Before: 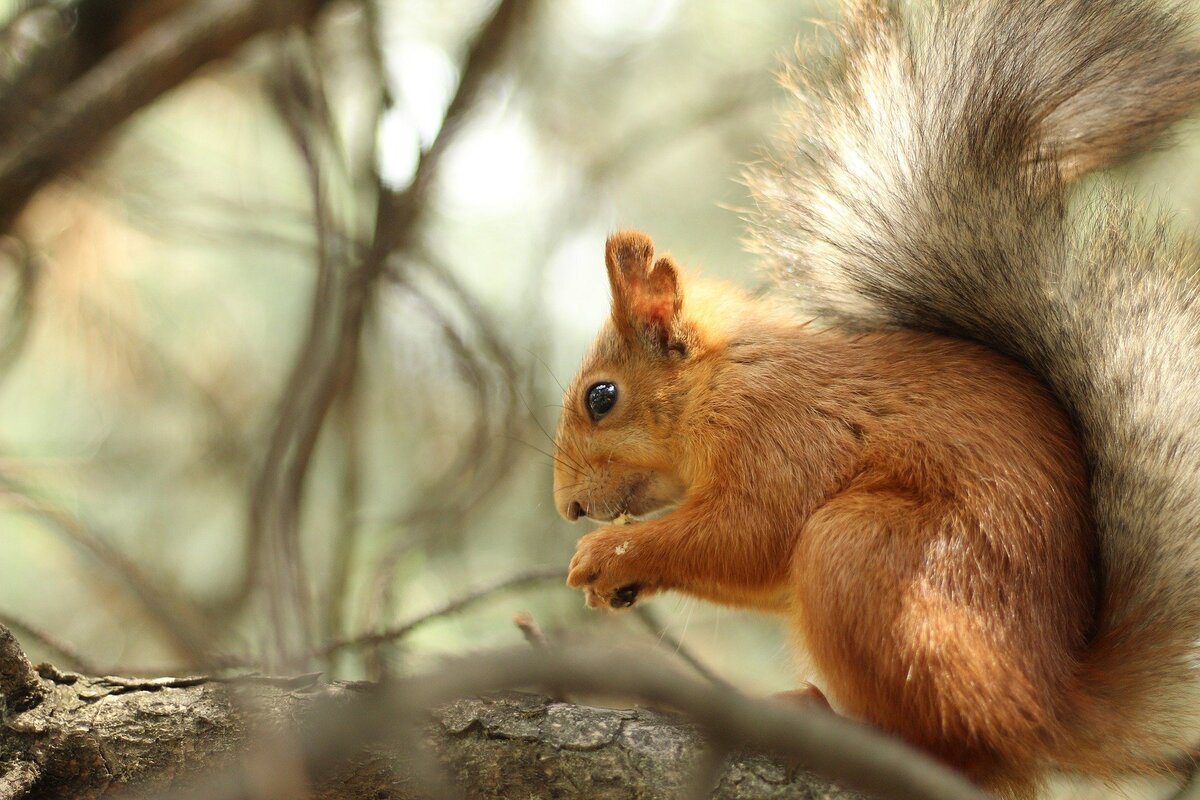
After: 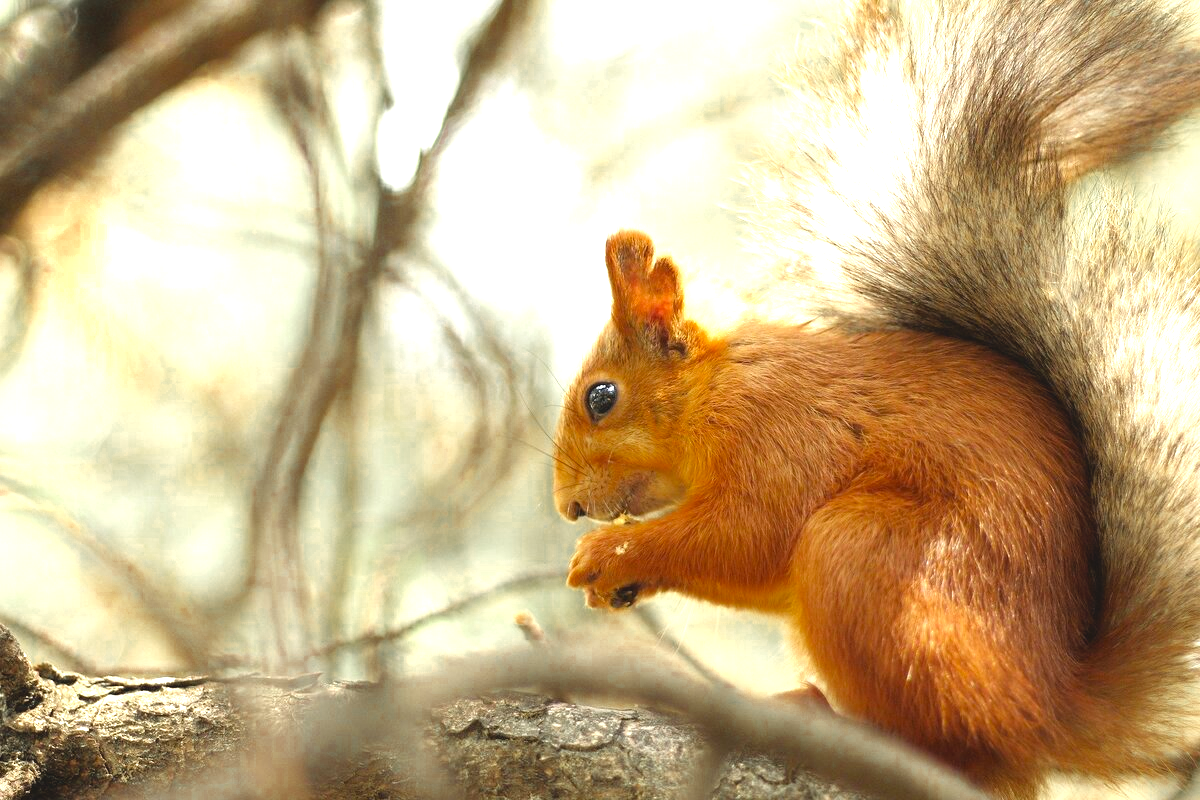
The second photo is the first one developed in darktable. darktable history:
color zones: curves: ch0 [(0.11, 0.396) (0.195, 0.36) (0.25, 0.5) (0.303, 0.412) (0.357, 0.544) (0.75, 0.5) (0.967, 0.328)]; ch1 [(0, 0.468) (0.112, 0.512) (0.202, 0.6) (0.25, 0.5) (0.307, 0.352) (0.357, 0.544) (0.75, 0.5) (0.963, 0.524)]
tone equalizer: -8 EV -0.789 EV, -7 EV -0.721 EV, -6 EV -0.582 EV, -5 EV -0.375 EV, -3 EV 0.367 EV, -2 EV 0.6 EV, -1 EV 0.678 EV, +0 EV 0.745 EV
exposure: exposure 0.607 EV, compensate highlight preservation false
tone curve: curves: ch0 [(0, 0.068) (1, 0.961)], preserve colors none
